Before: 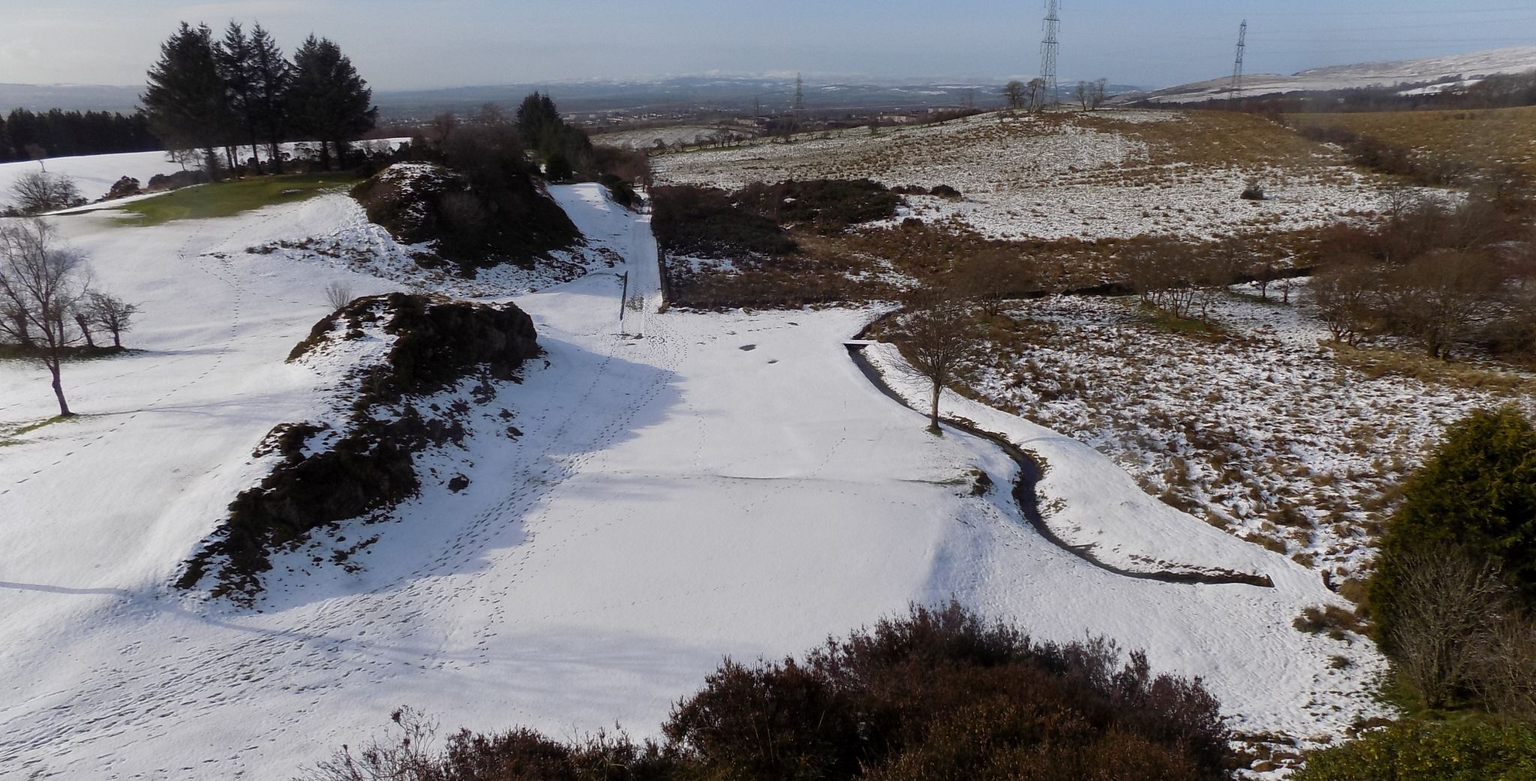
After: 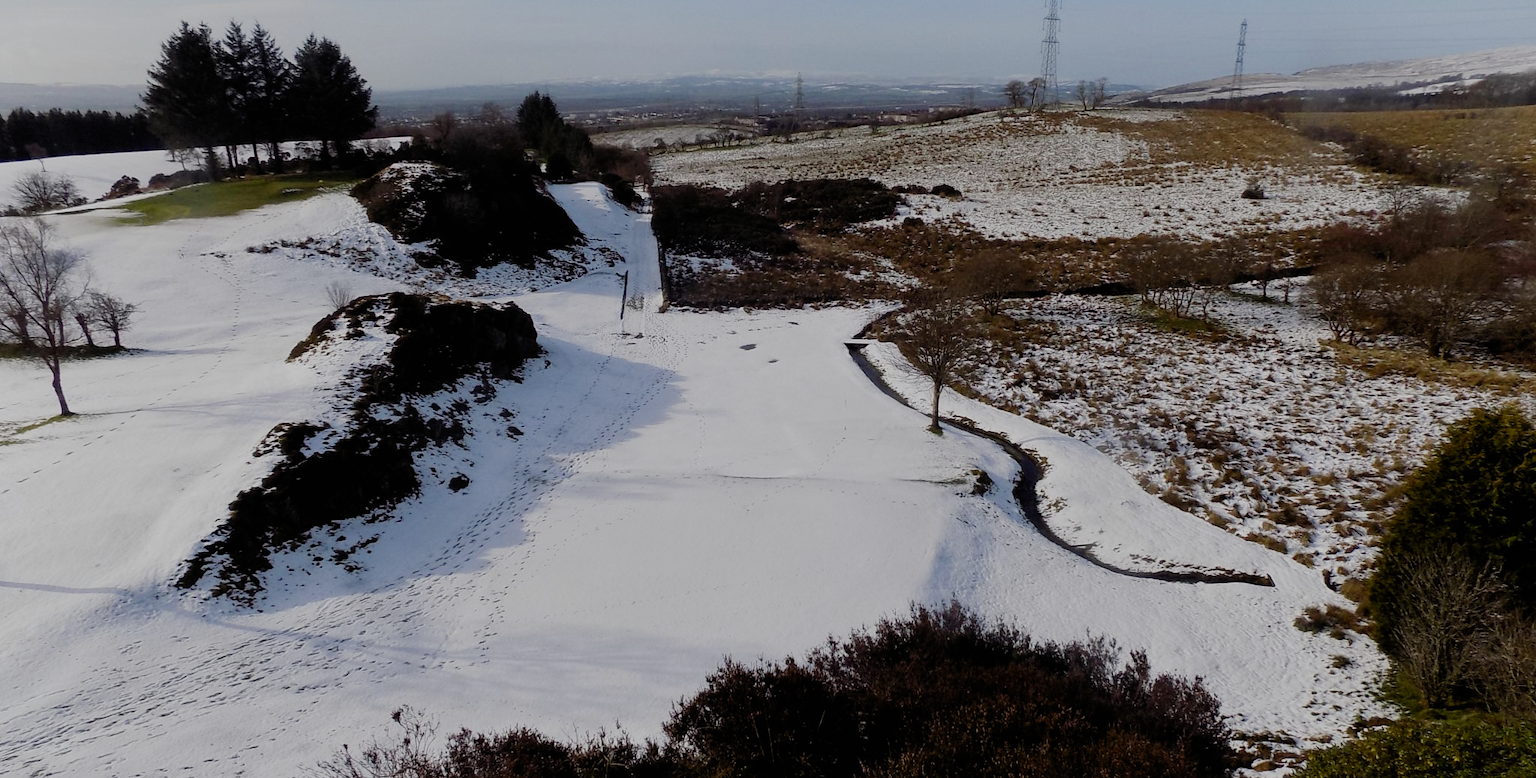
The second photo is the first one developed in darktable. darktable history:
filmic rgb: black relative exposure -7.14 EV, white relative exposure 5.34 EV, hardness 3.03, add noise in highlights 0.001, preserve chrominance no, color science v3 (2019), use custom middle-gray values true, contrast in highlights soft
crop: top 0.182%, bottom 0.125%
